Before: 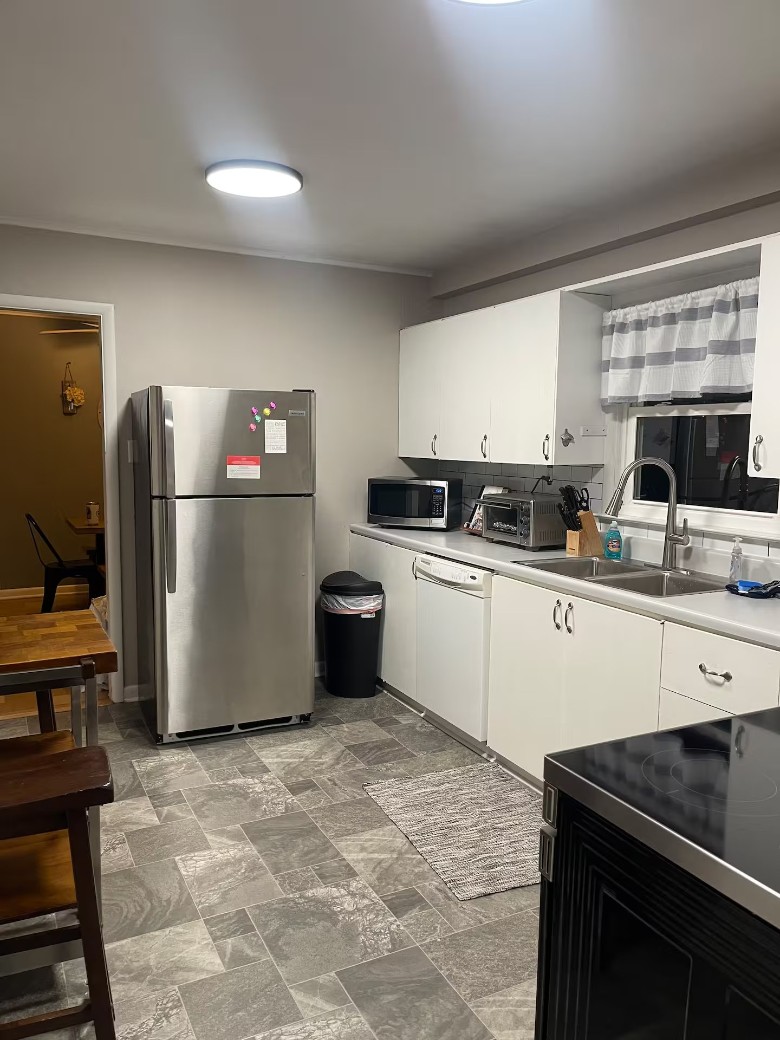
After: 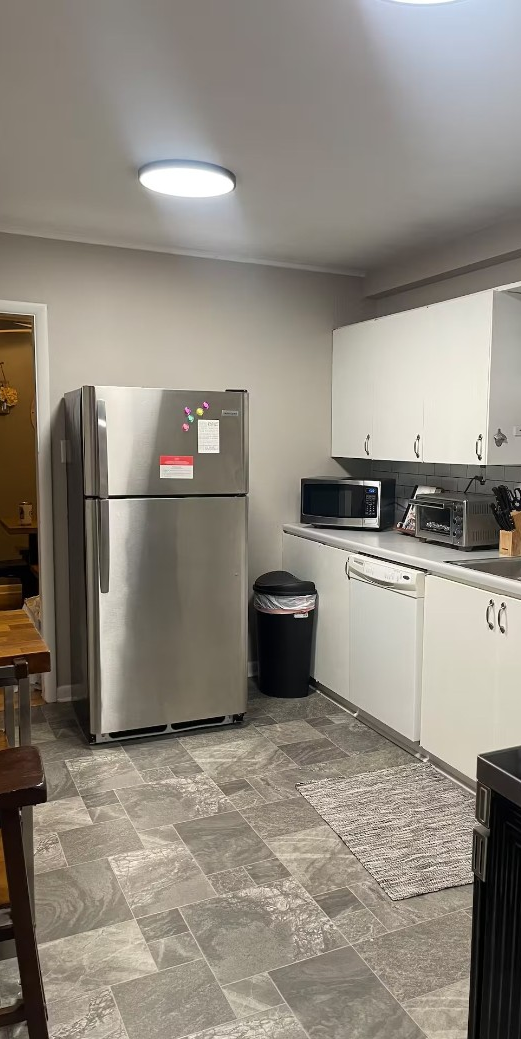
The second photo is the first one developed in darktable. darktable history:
crop and rotate: left 8.711%, right 24.394%
